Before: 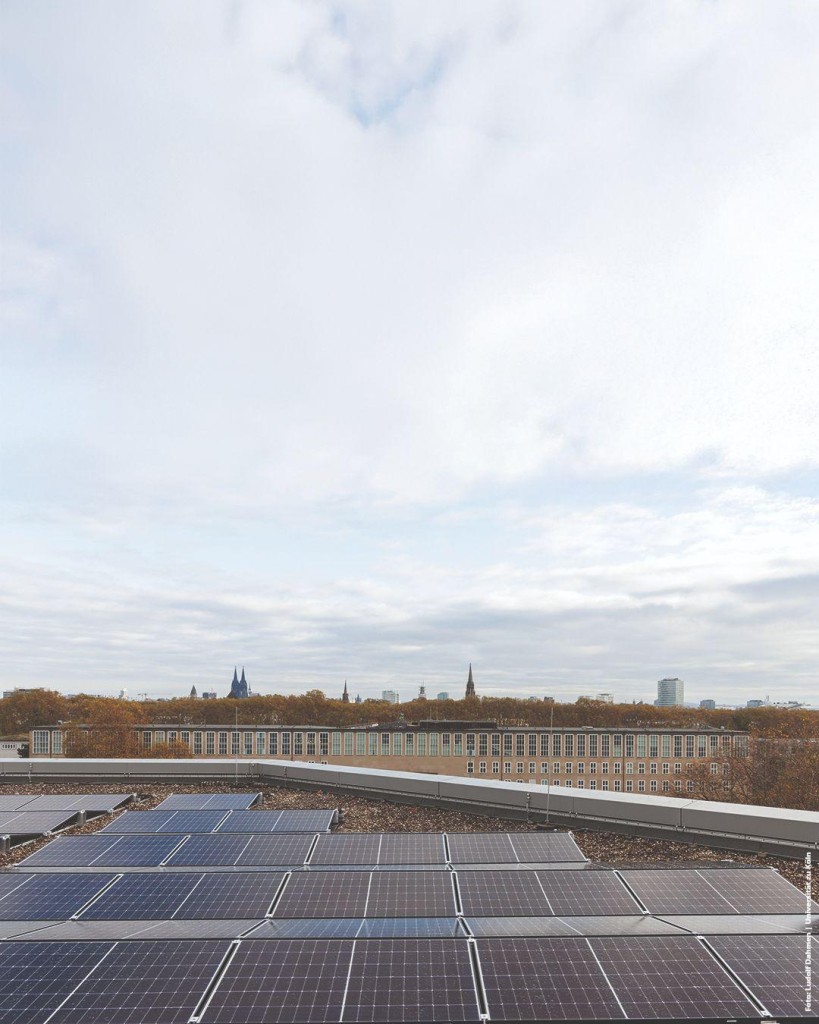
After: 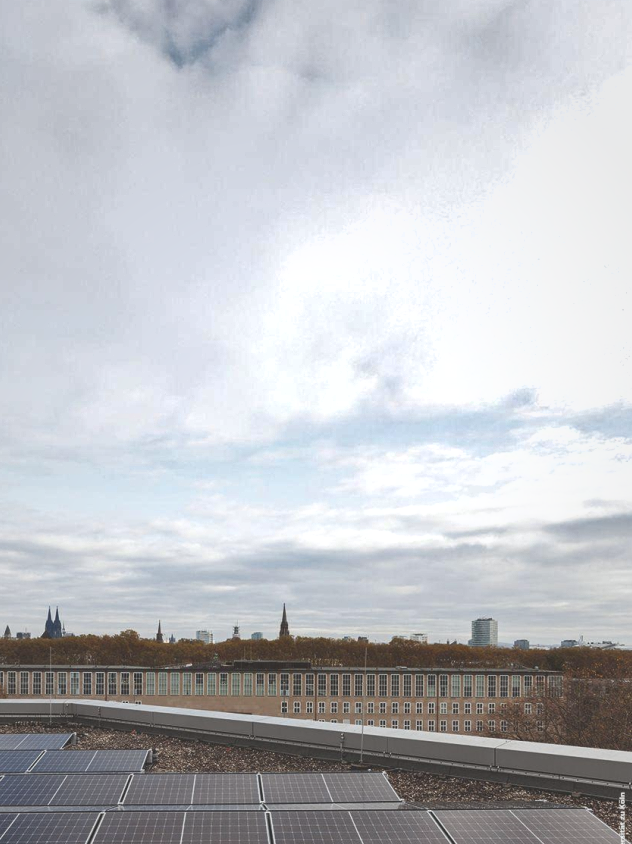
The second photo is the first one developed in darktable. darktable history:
crop: left 22.735%, top 5.904%, bottom 11.673%
vignetting: fall-off start 34.03%, fall-off radius 64.67%, brightness -0.19, saturation -0.292, width/height ratio 0.951, unbound false
shadows and highlights: radius 170.68, shadows 27.89, white point adjustment 2.97, highlights -68.14, soften with gaussian
